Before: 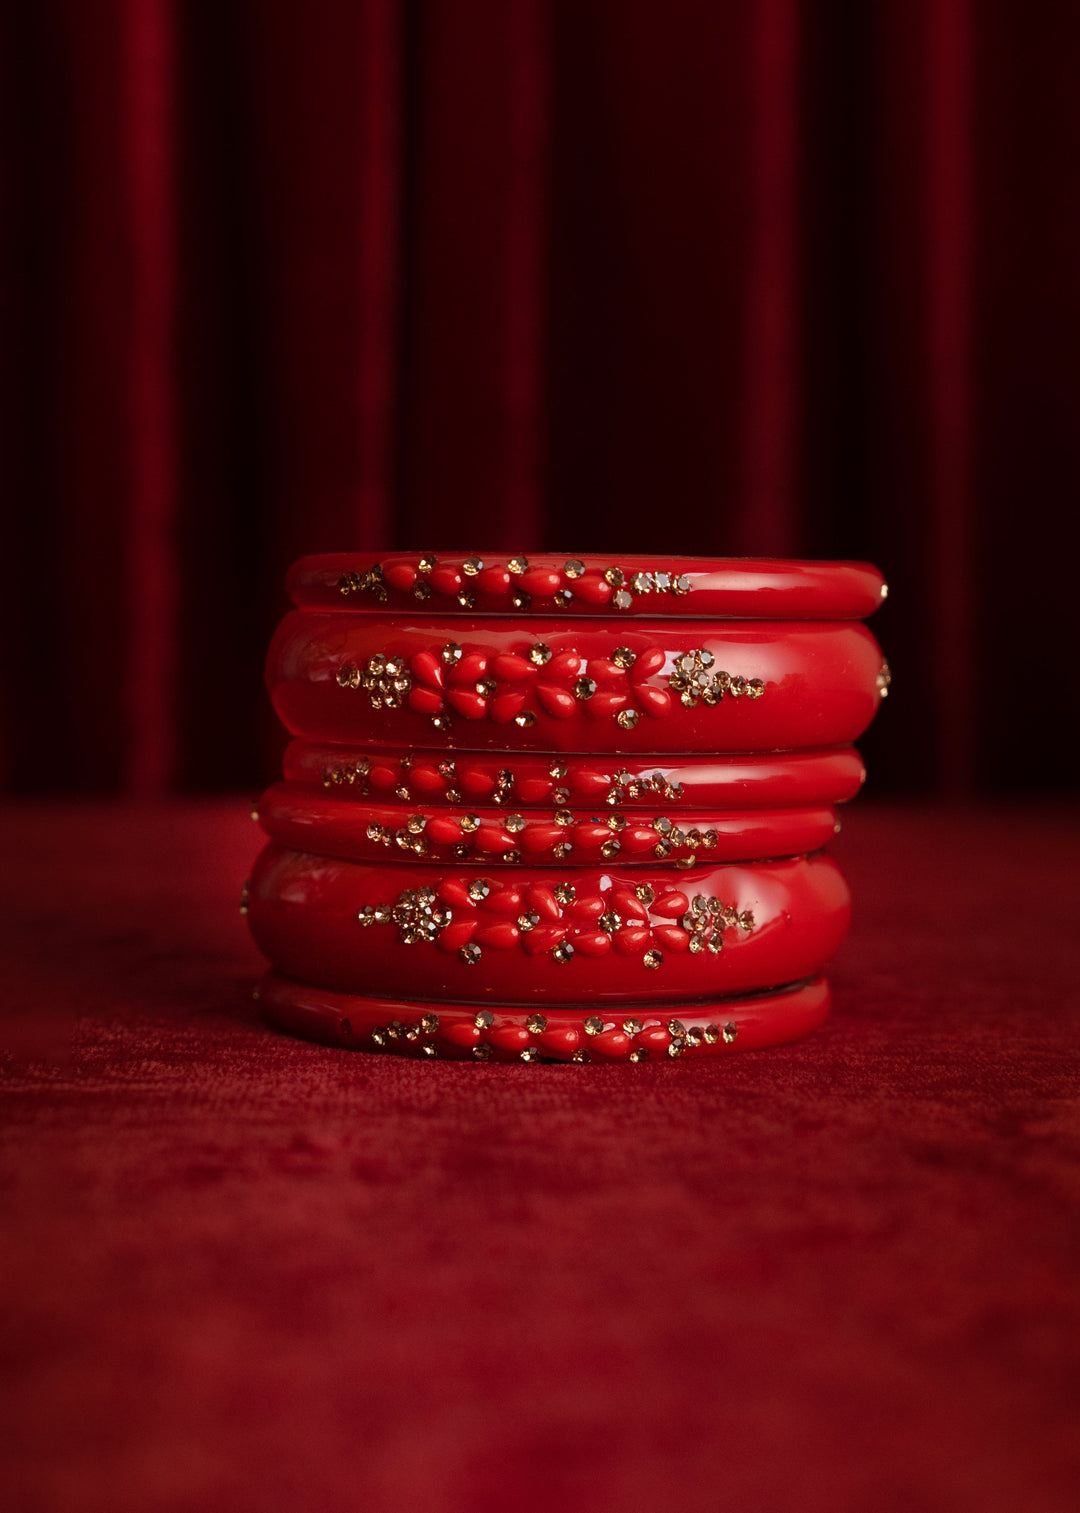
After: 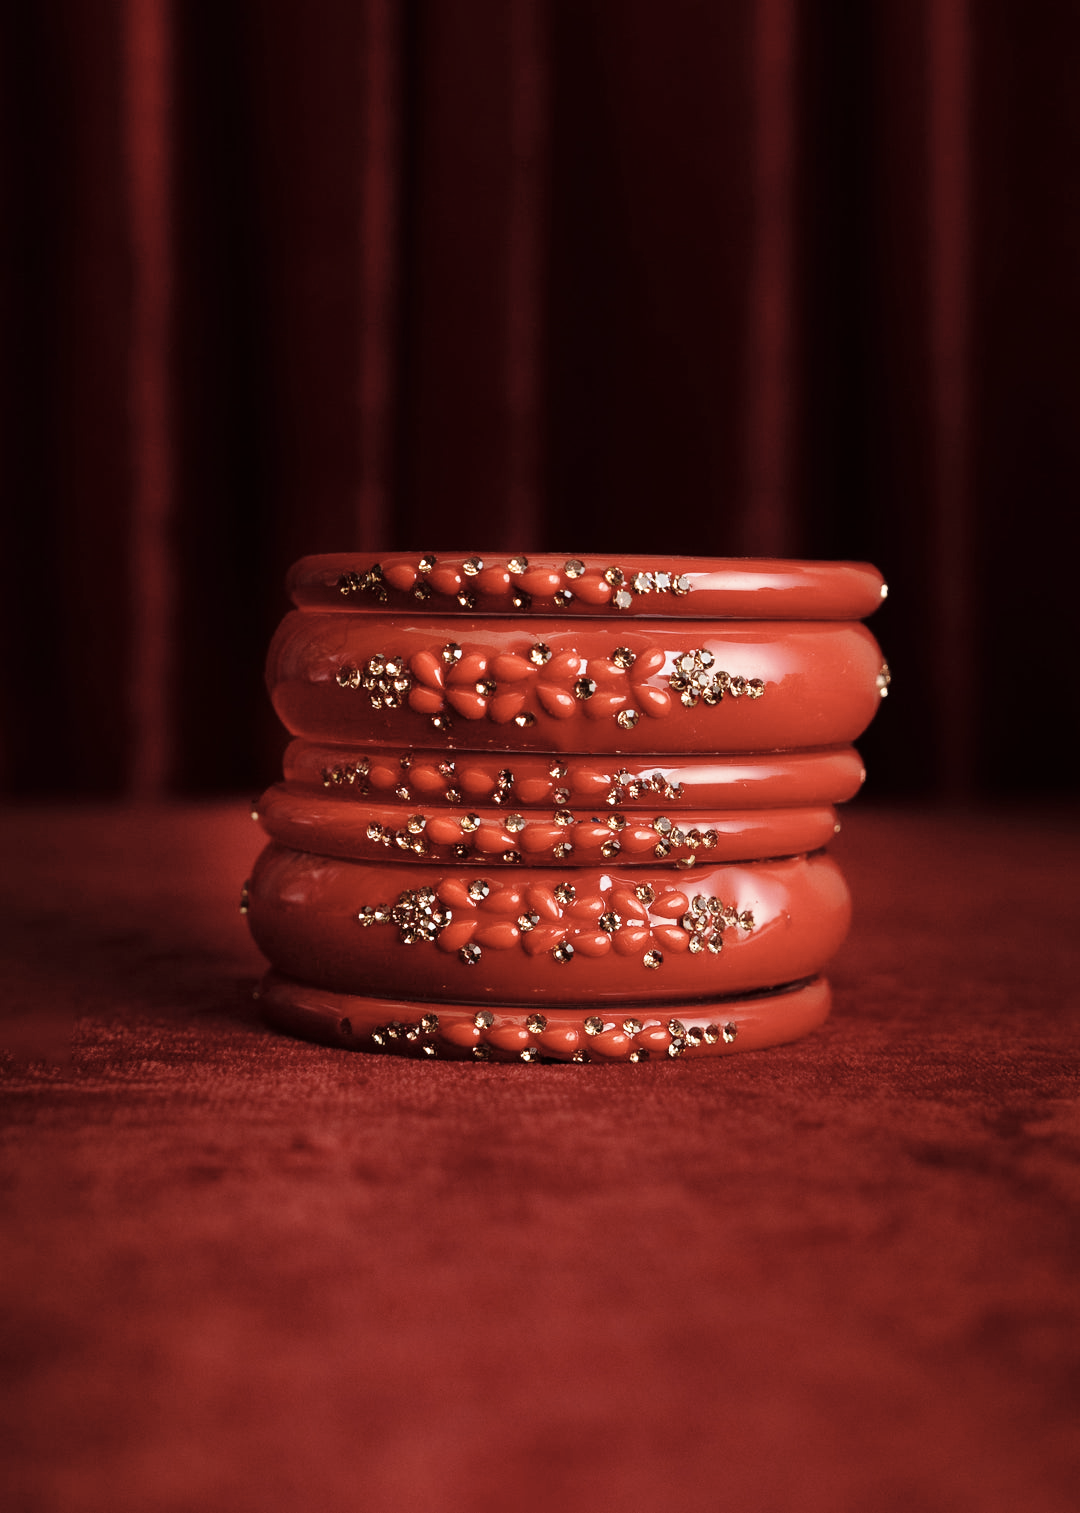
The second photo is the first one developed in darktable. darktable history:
contrast brightness saturation: contrast 0.1, saturation -0.36
base curve: curves: ch0 [(0, 0) (0.028, 0.03) (0.121, 0.232) (0.46, 0.748) (0.859, 0.968) (1, 1)], preserve colors none
